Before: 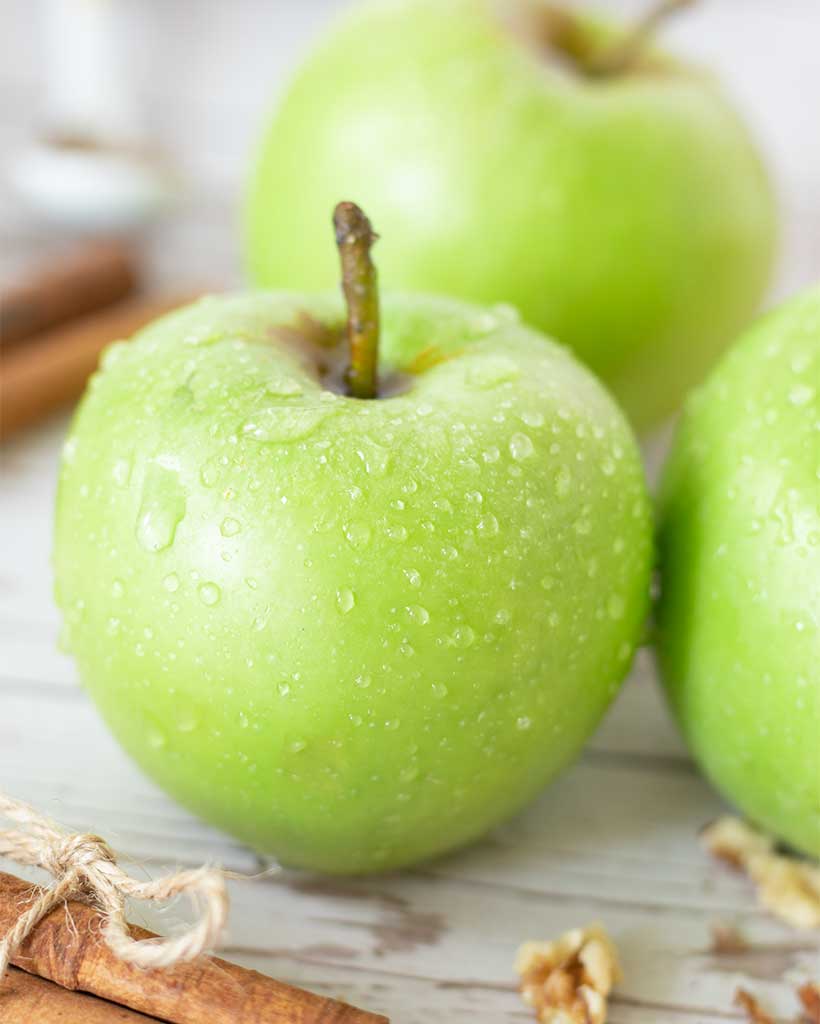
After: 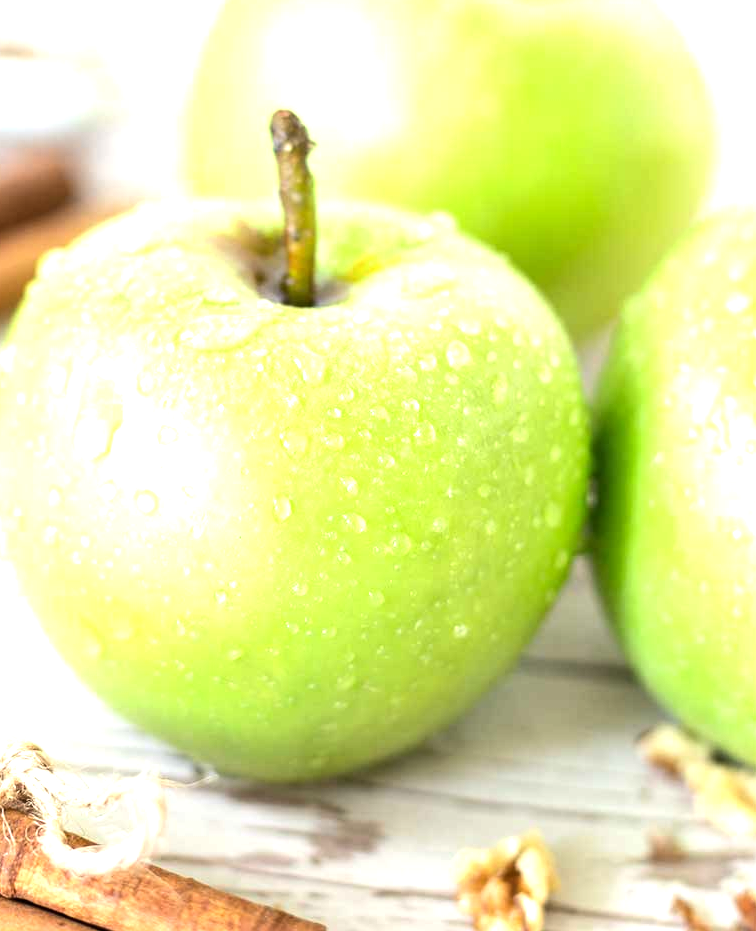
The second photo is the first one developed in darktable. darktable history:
crop and rotate: left 7.802%, top 8.99%
exposure: exposure 0.299 EV, compensate exposure bias true, compensate highlight preservation false
tone equalizer: -8 EV -0.789 EV, -7 EV -0.735 EV, -6 EV -0.624 EV, -5 EV -0.417 EV, -3 EV 0.386 EV, -2 EV 0.6 EV, -1 EV 0.688 EV, +0 EV 0.764 EV, edges refinement/feathering 500, mask exposure compensation -1.57 EV, preserve details no
